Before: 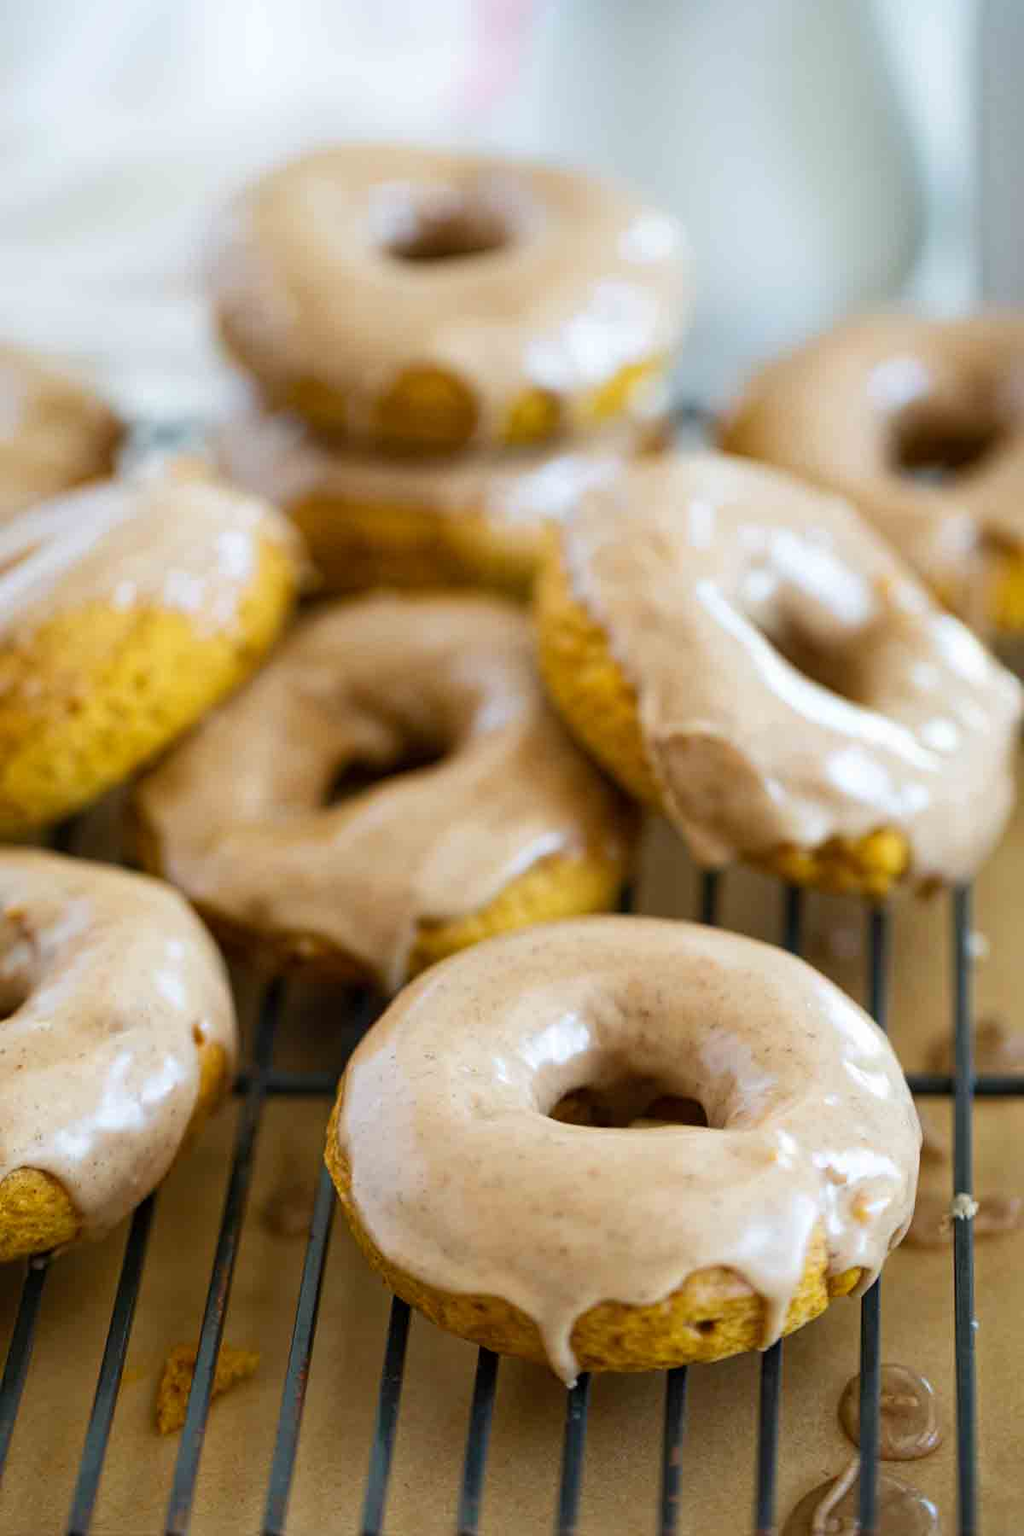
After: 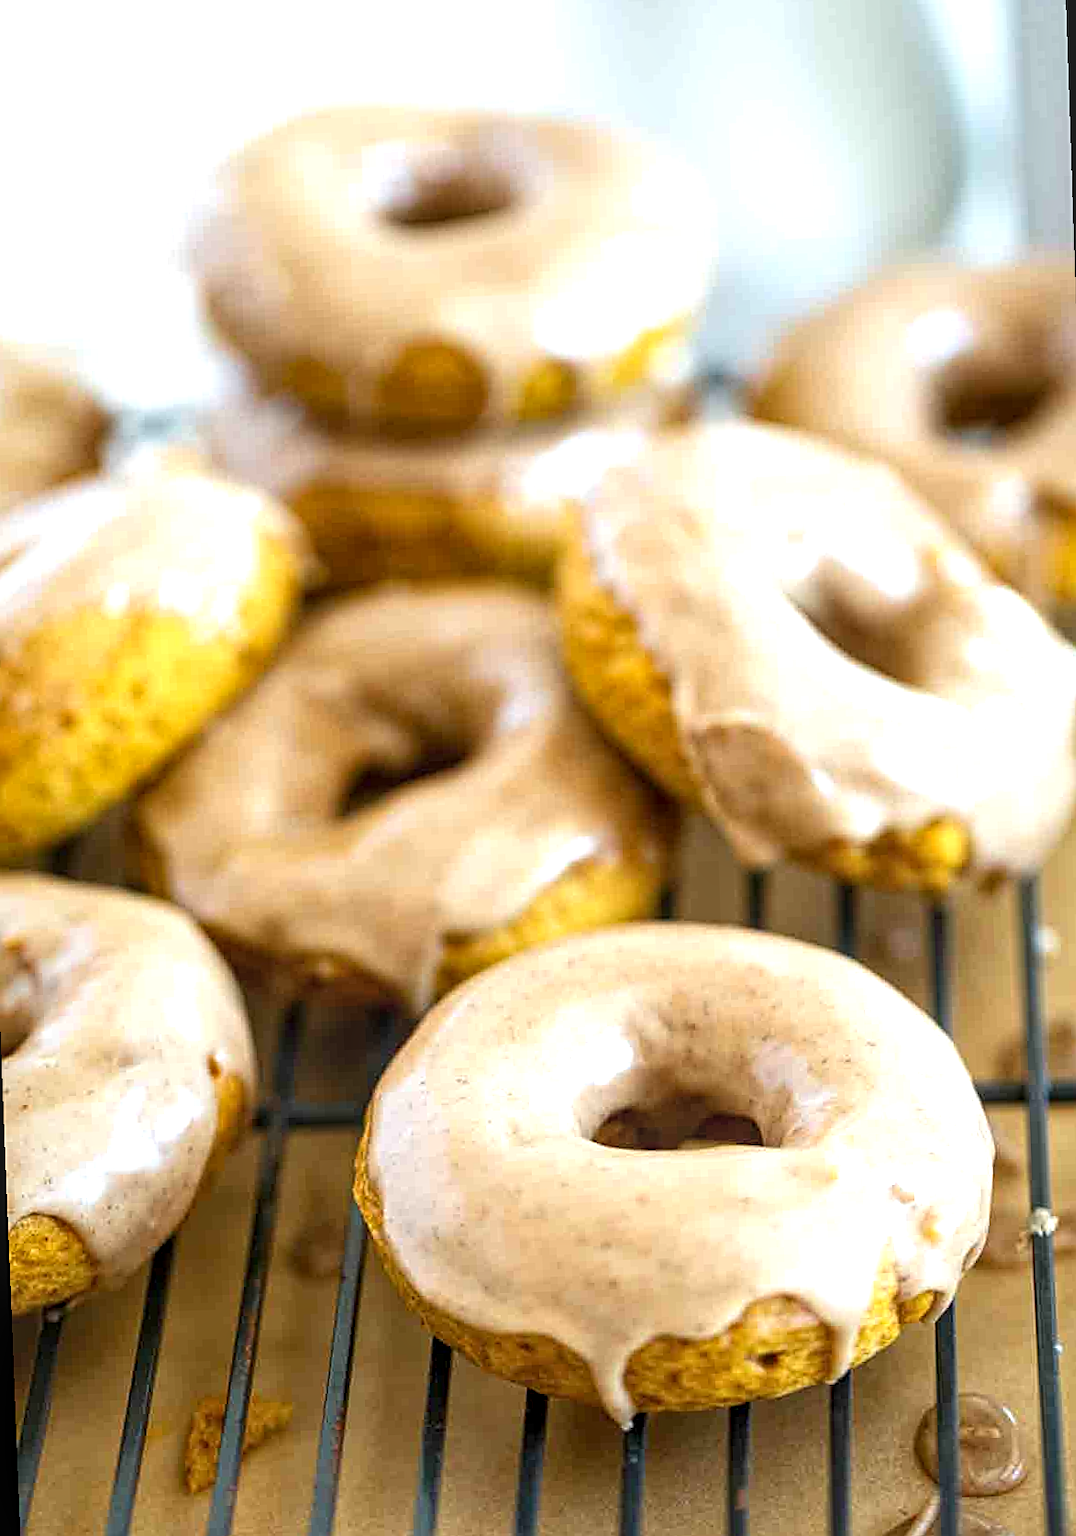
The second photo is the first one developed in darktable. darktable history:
exposure: black level correction 0, exposure 0.7 EV, compensate exposure bias true, compensate highlight preservation false
local contrast: on, module defaults
rotate and perspective: rotation -2.12°, lens shift (vertical) 0.009, lens shift (horizontal) -0.008, automatic cropping original format, crop left 0.036, crop right 0.964, crop top 0.05, crop bottom 0.959
sharpen: on, module defaults
